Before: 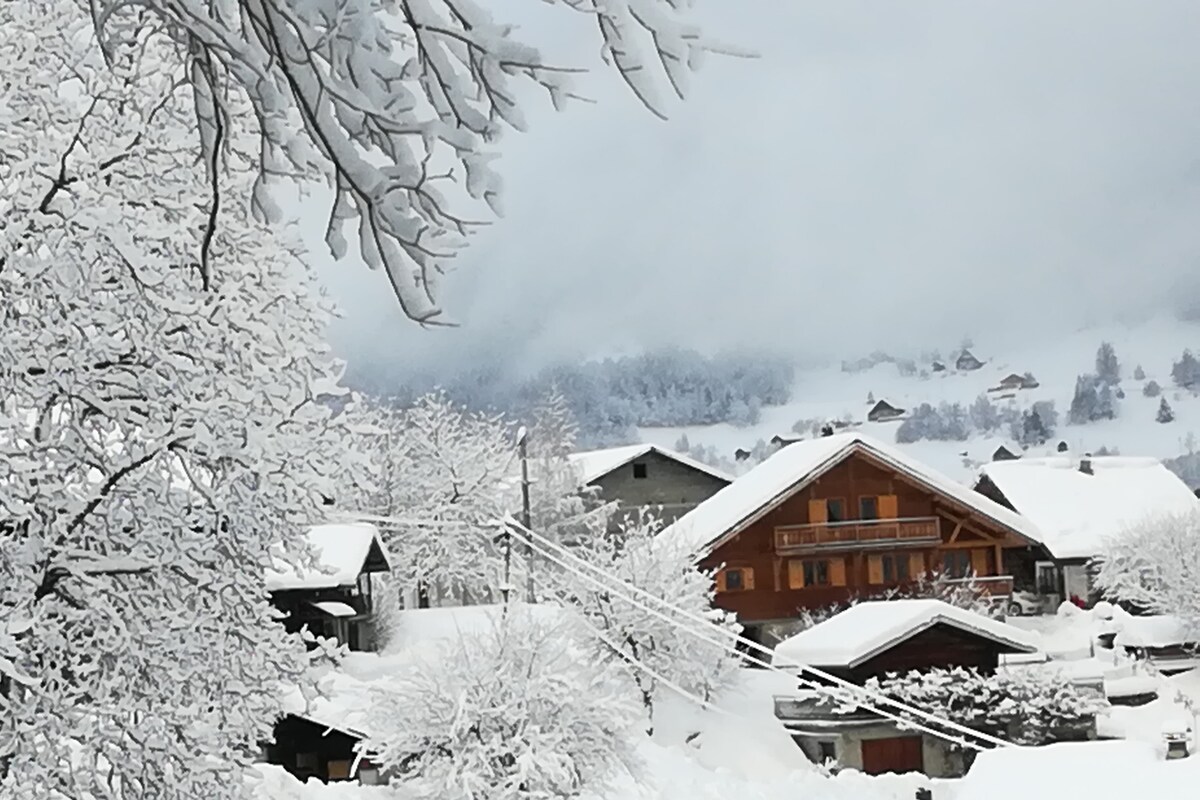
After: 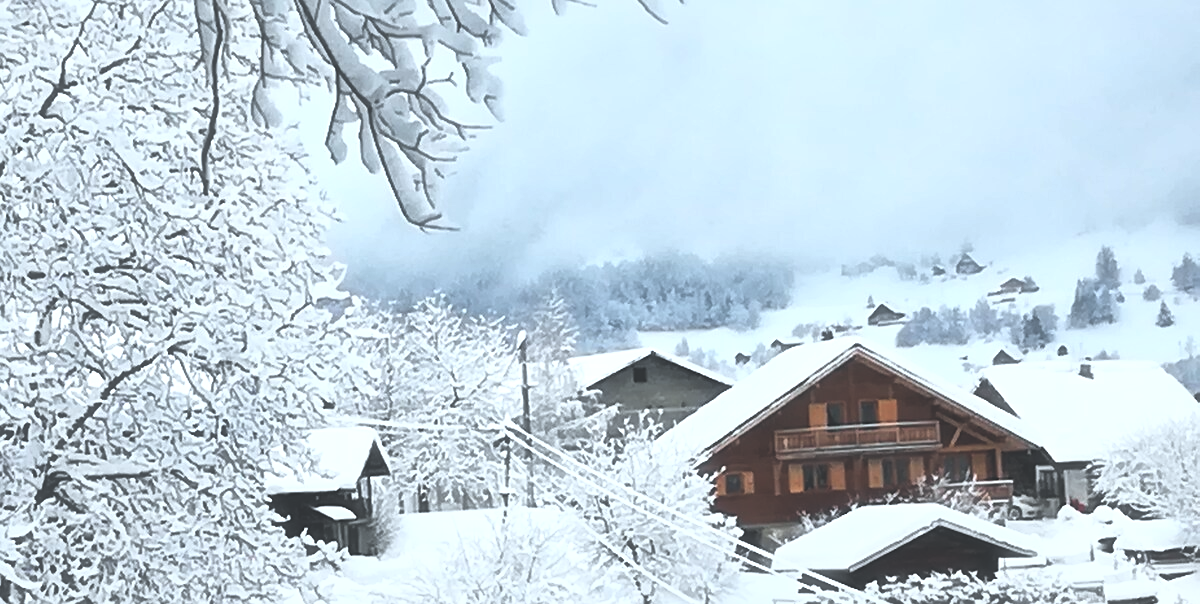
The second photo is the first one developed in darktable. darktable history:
exposure: black level correction -0.039, exposure 0.065 EV, compensate exposure bias true, compensate highlight preservation false
crop and rotate: top 12.09%, bottom 12.364%
color calibration: output R [1.063, -0.012, -0.003, 0], output G [0, 1.022, 0.021, 0], output B [-0.079, 0.047, 1, 0], illuminant as shot in camera, x 0.369, y 0.377, temperature 4326.75 K
tone curve: curves: ch0 [(0, 0) (0.003, 0.001) (0.011, 0.005) (0.025, 0.011) (0.044, 0.02) (0.069, 0.031) (0.1, 0.045) (0.136, 0.077) (0.177, 0.124) (0.224, 0.181) (0.277, 0.245) (0.335, 0.316) (0.399, 0.393) (0.468, 0.477) (0.543, 0.568) (0.623, 0.666) (0.709, 0.771) (0.801, 0.871) (0.898, 0.965) (1, 1)], color space Lab, linked channels, preserve colors none
tone equalizer: edges refinement/feathering 500, mask exposure compensation -1.57 EV, preserve details no
sharpen: radius 1.021, threshold 1.073
local contrast: mode bilateral grid, contrast 20, coarseness 50, detail 141%, midtone range 0.2
haze removal: strength -0.078, distance 0.363, compatibility mode true, adaptive false
